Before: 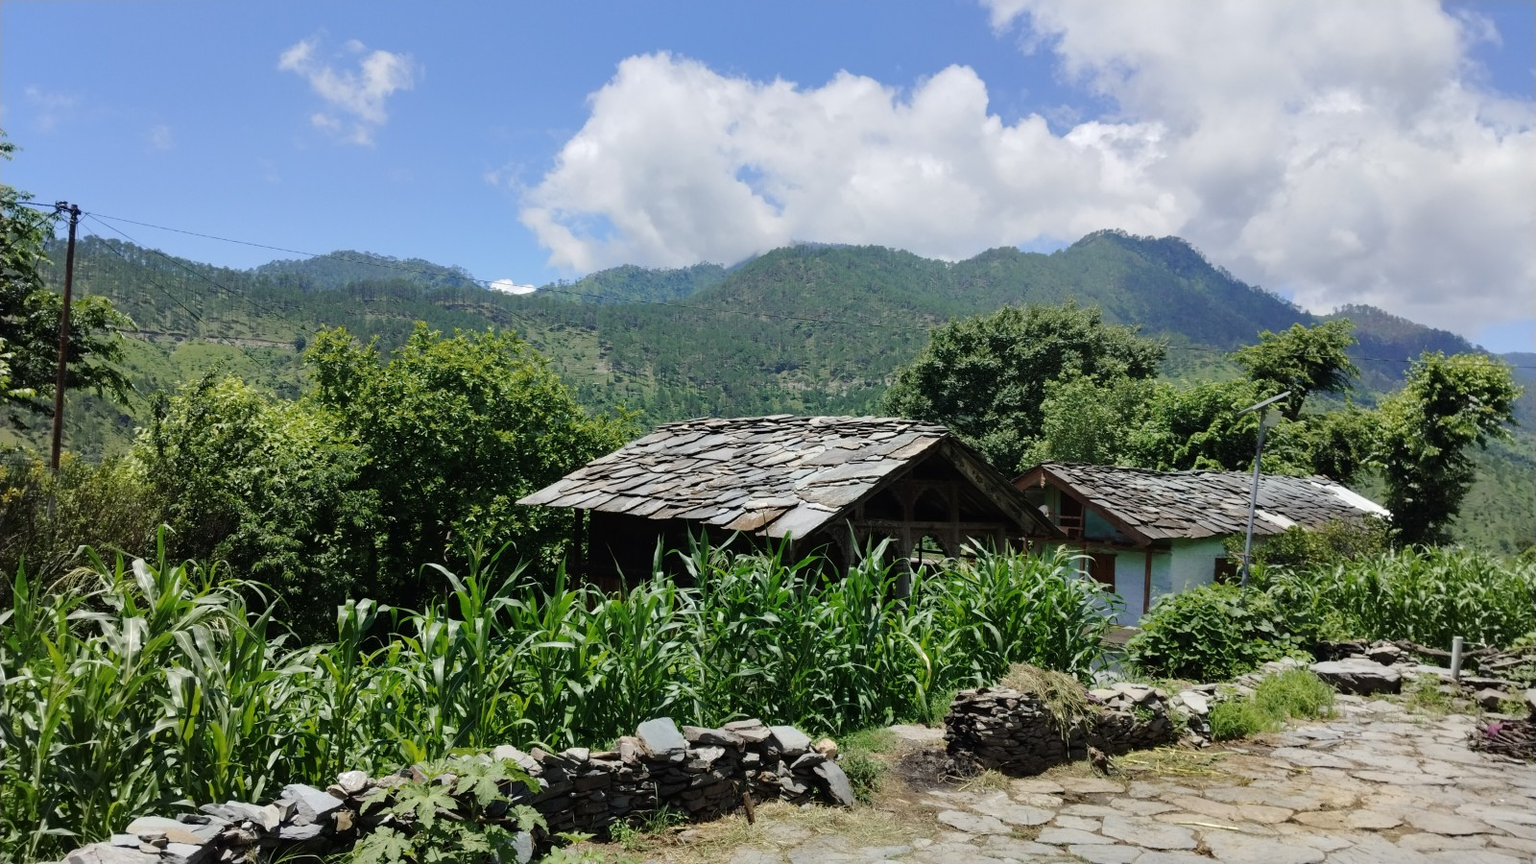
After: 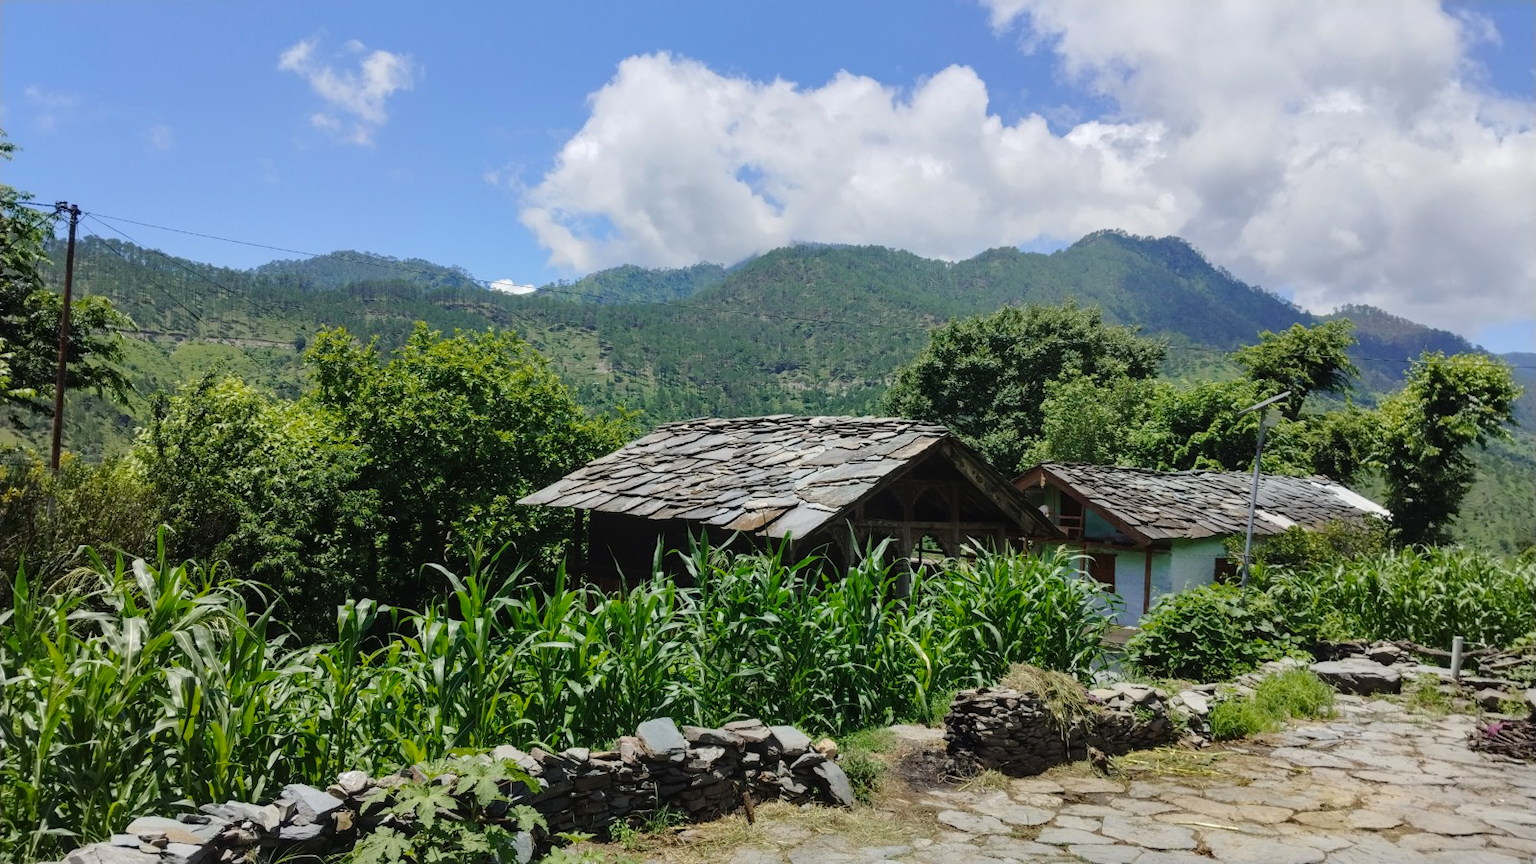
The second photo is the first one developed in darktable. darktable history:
local contrast: detail 110%
color balance: output saturation 110%
